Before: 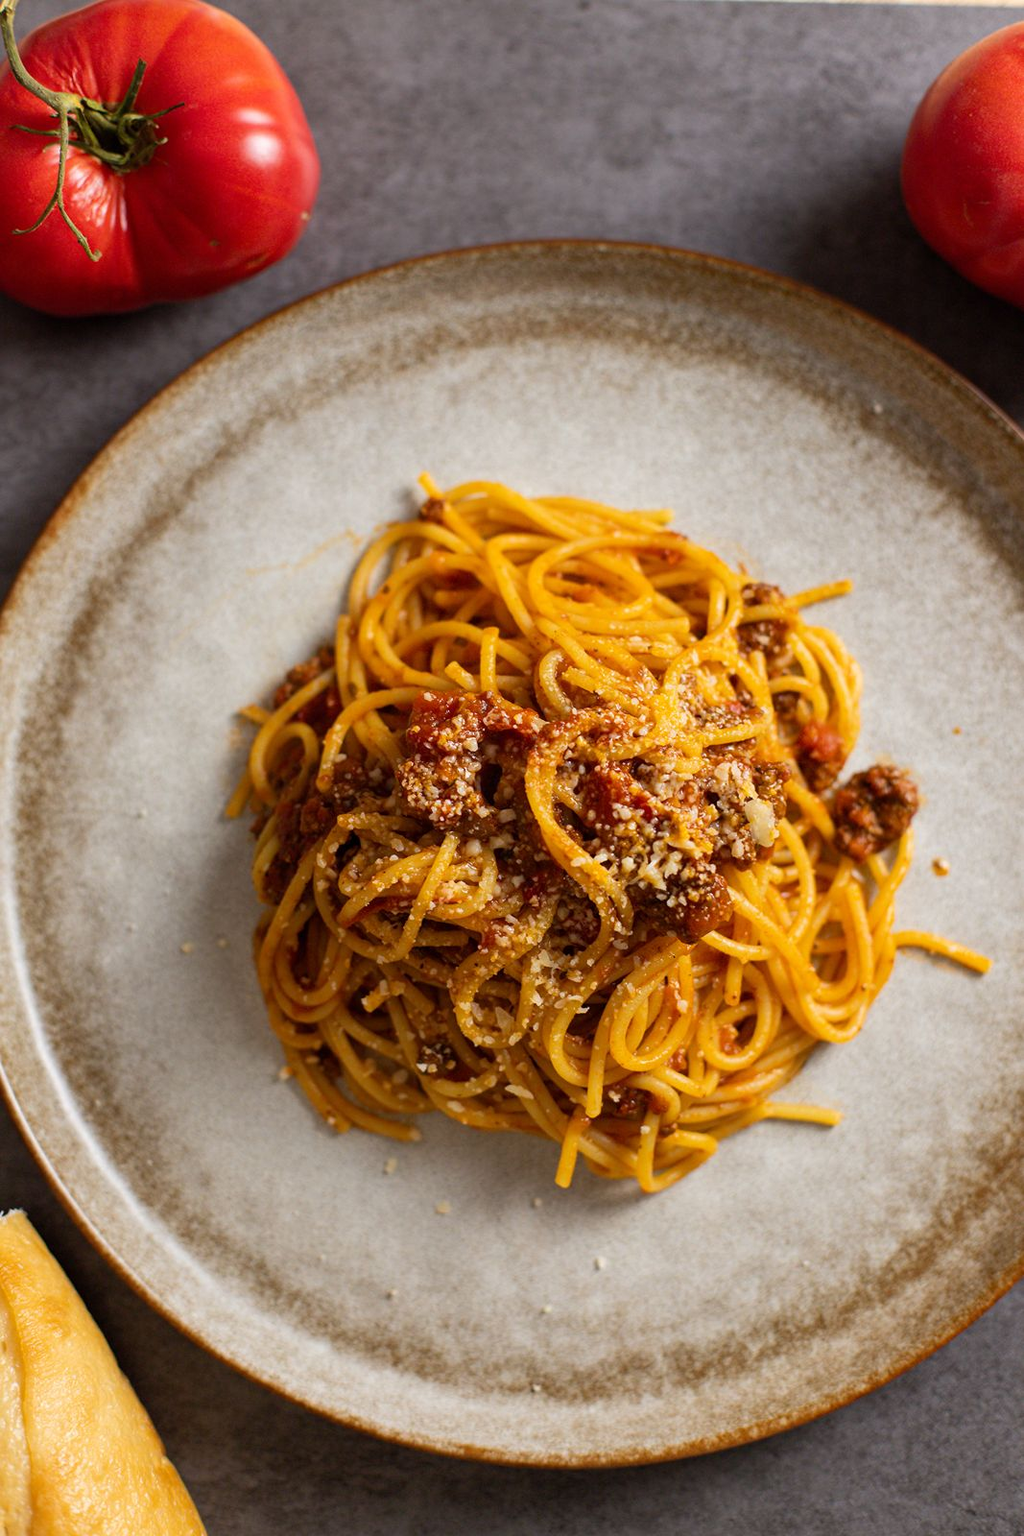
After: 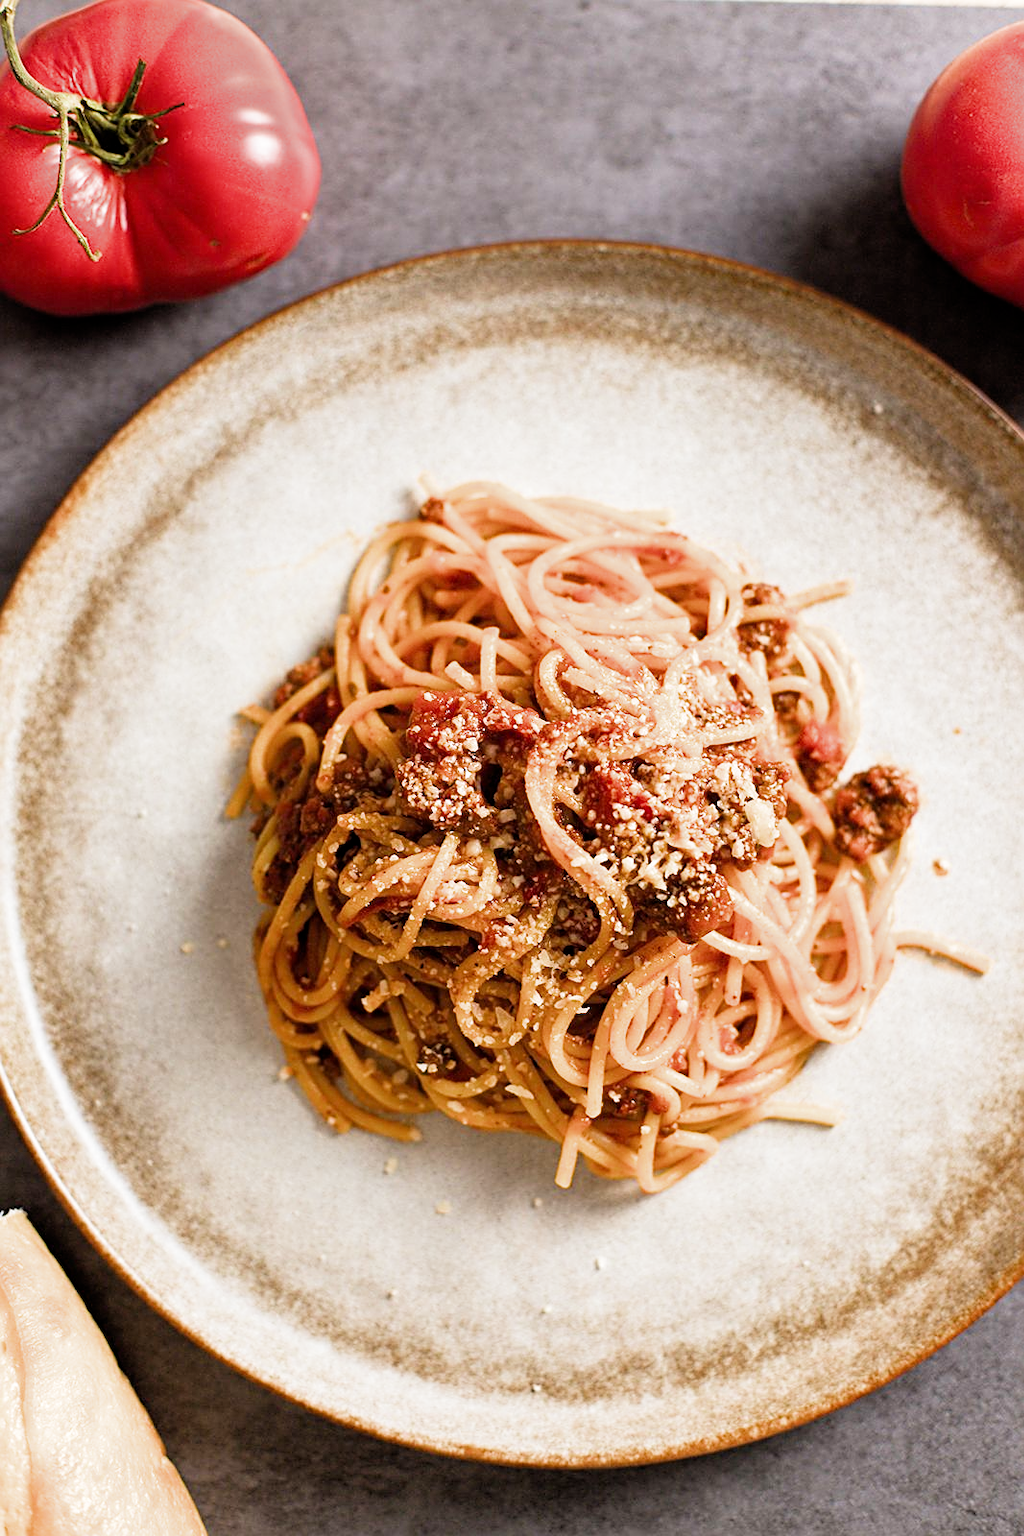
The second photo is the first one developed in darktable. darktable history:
sharpen: on, module defaults
filmic rgb: middle gray luminance 9.23%, black relative exposure -10.55 EV, white relative exposure 3.45 EV, threshold 6 EV, target black luminance 0%, hardness 5.98, latitude 59.69%, contrast 1.087, highlights saturation mix 5%, shadows ↔ highlights balance 29.23%, add noise in highlights 0, color science v3 (2019), use custom middle-gray values true, iterations of high-quality reconstruction 0, contrast in highlights soft, enable highlight reconstruction true
